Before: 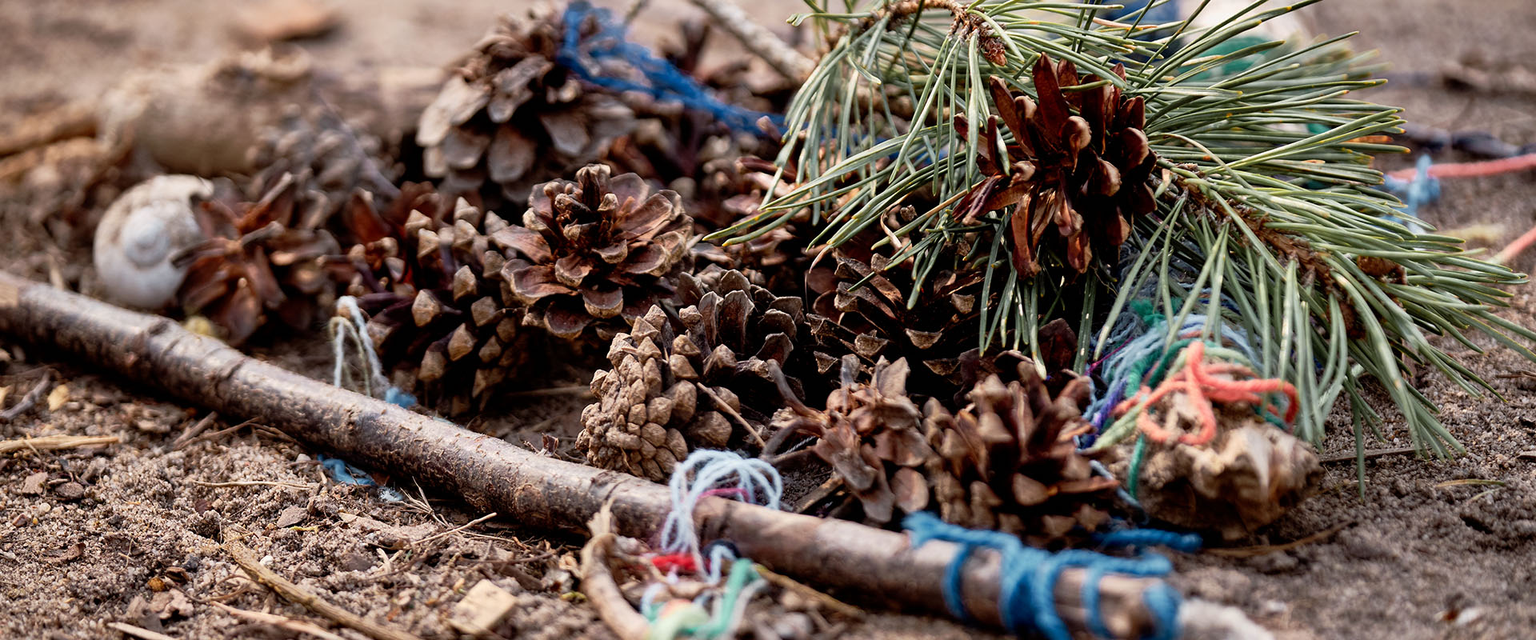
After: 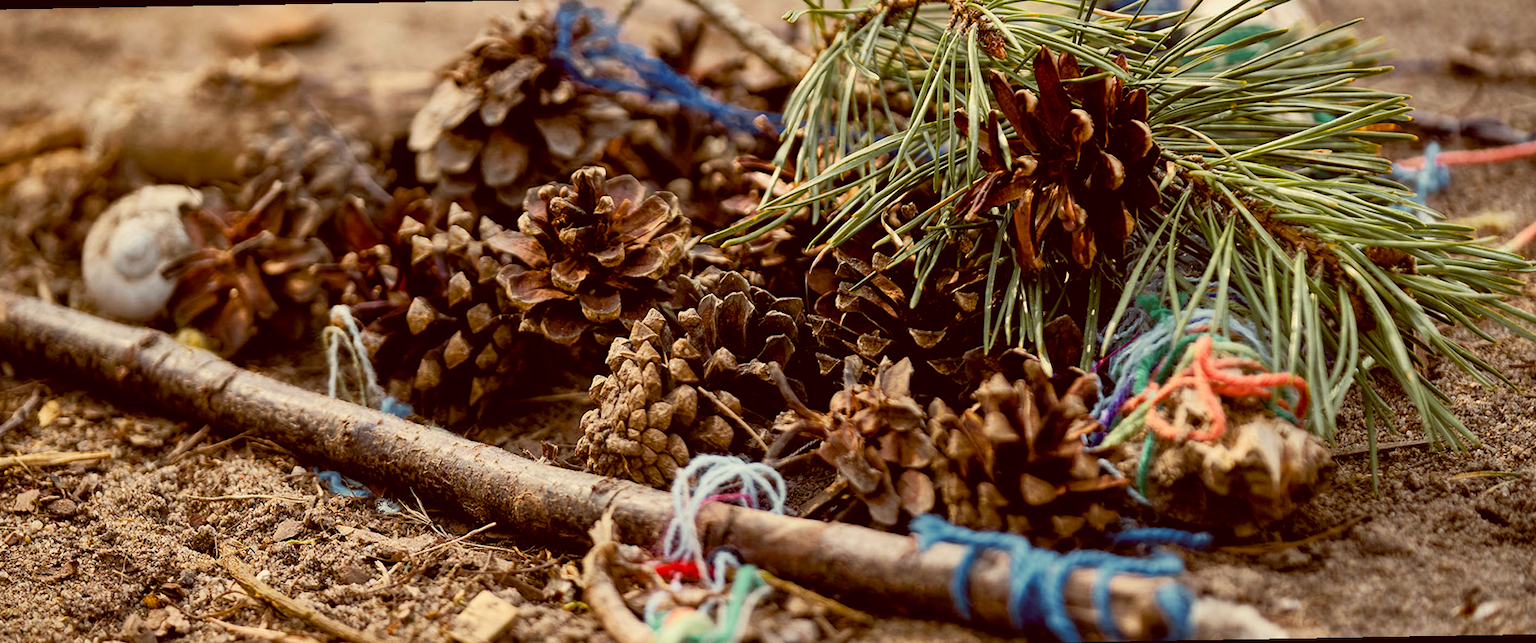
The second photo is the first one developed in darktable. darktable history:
color balance: lift [1.001, 1.007, 1, 0.993], gamma [1.023, 1.026, 1.01, 0.974], gain [0.964, 1.059, 1.073, 0.927]
rotate and perspective: rotation -1°, crop left 0.011, crop right 0.989, crop top 0.025, crop bottom 0.975
color balance rgb: linear chroma grading › shadows -8%, linear chroma grading › global chroma 10%, perceptual saturation grading › global saturation 2%, perceptual saturation grading › highlights -2%, perceptual saturation grading › mid-tones 4%, perceptual saturation grading › shadows 8%, perceptual brilliance grading › global brilliance 2%, perceptual brilliance grading › highlights -4%, global vibrance 16%, saturation formula JzAzBz (2021)
